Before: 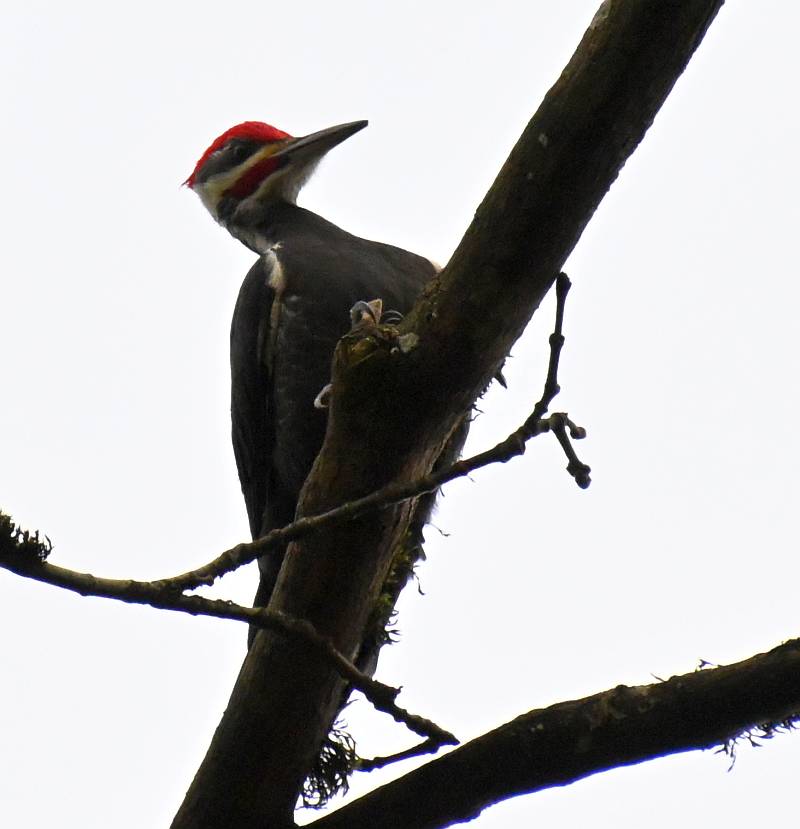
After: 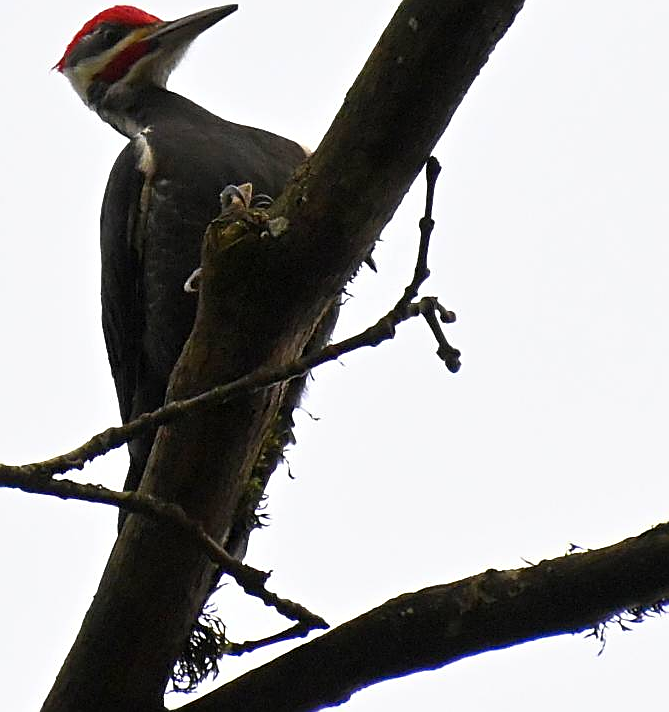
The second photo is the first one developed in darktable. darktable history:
crop: left 16.336%, top 14.095%
sharpen: on, module defaults
tone equalizer: on, module defaults
